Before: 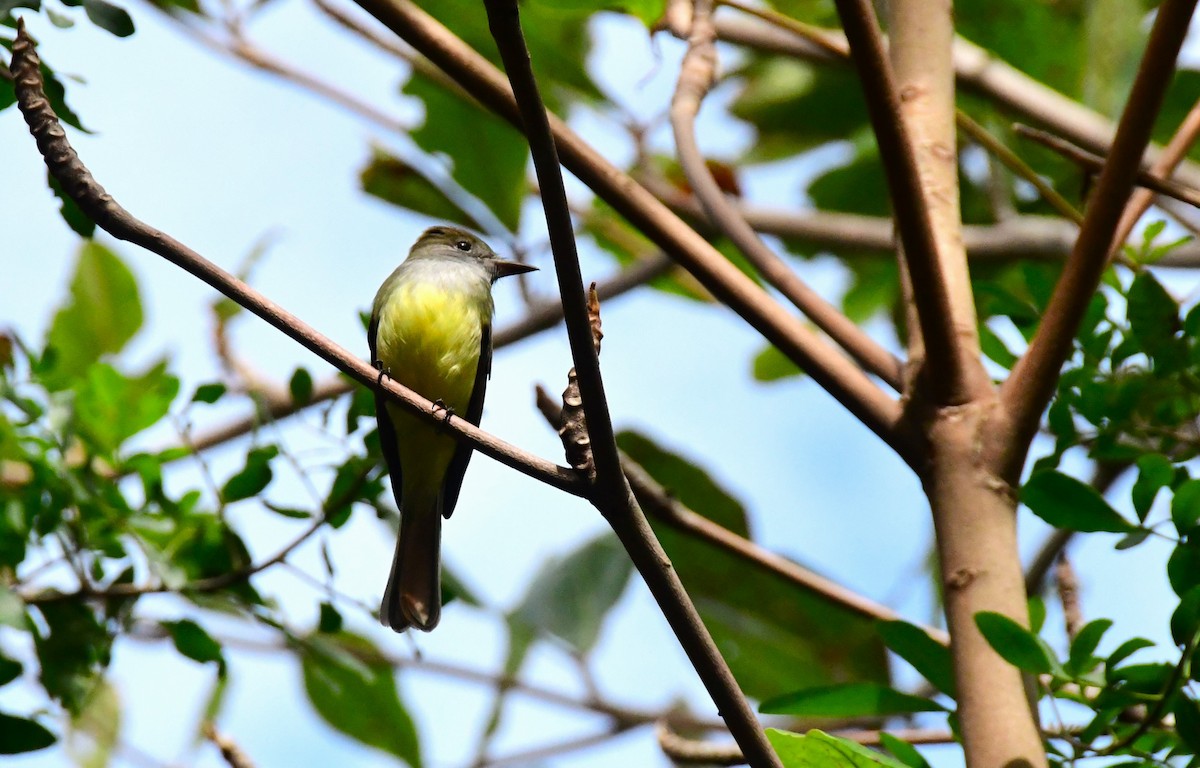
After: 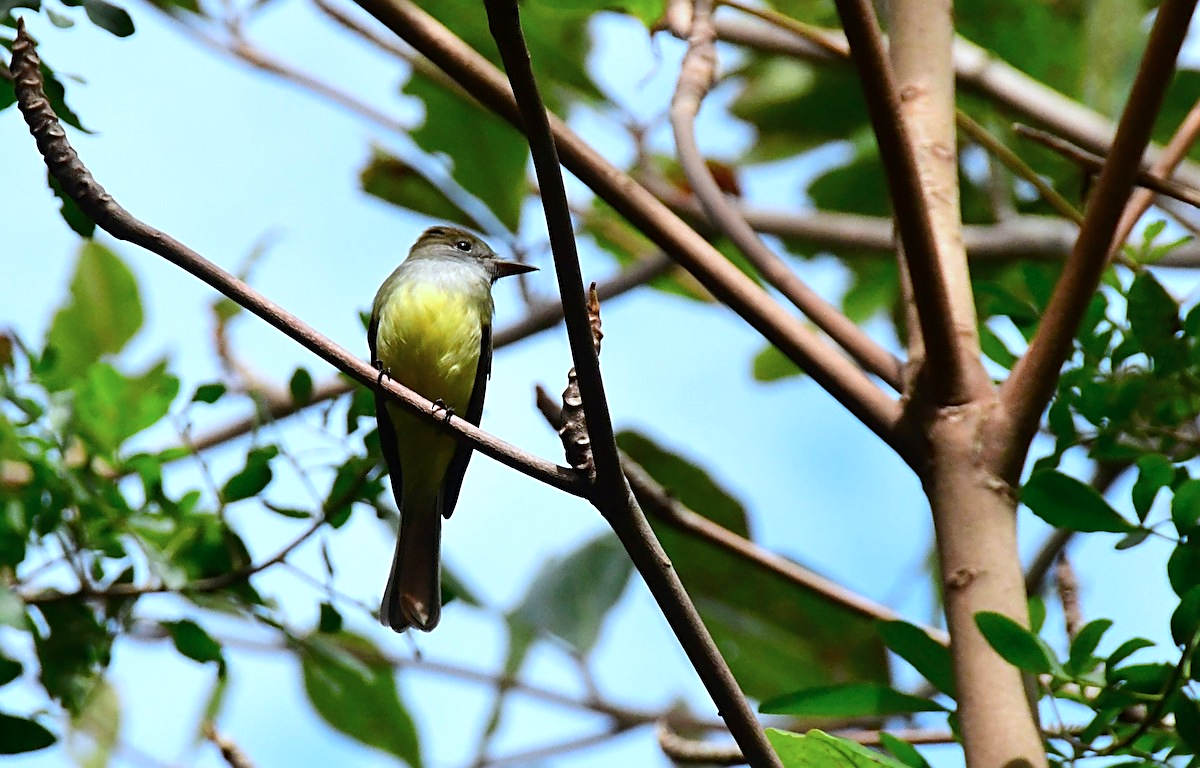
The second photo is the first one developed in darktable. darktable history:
sharpen: on, module defaults
color correction: highlights a* -3.76, highlights b* -10.85
